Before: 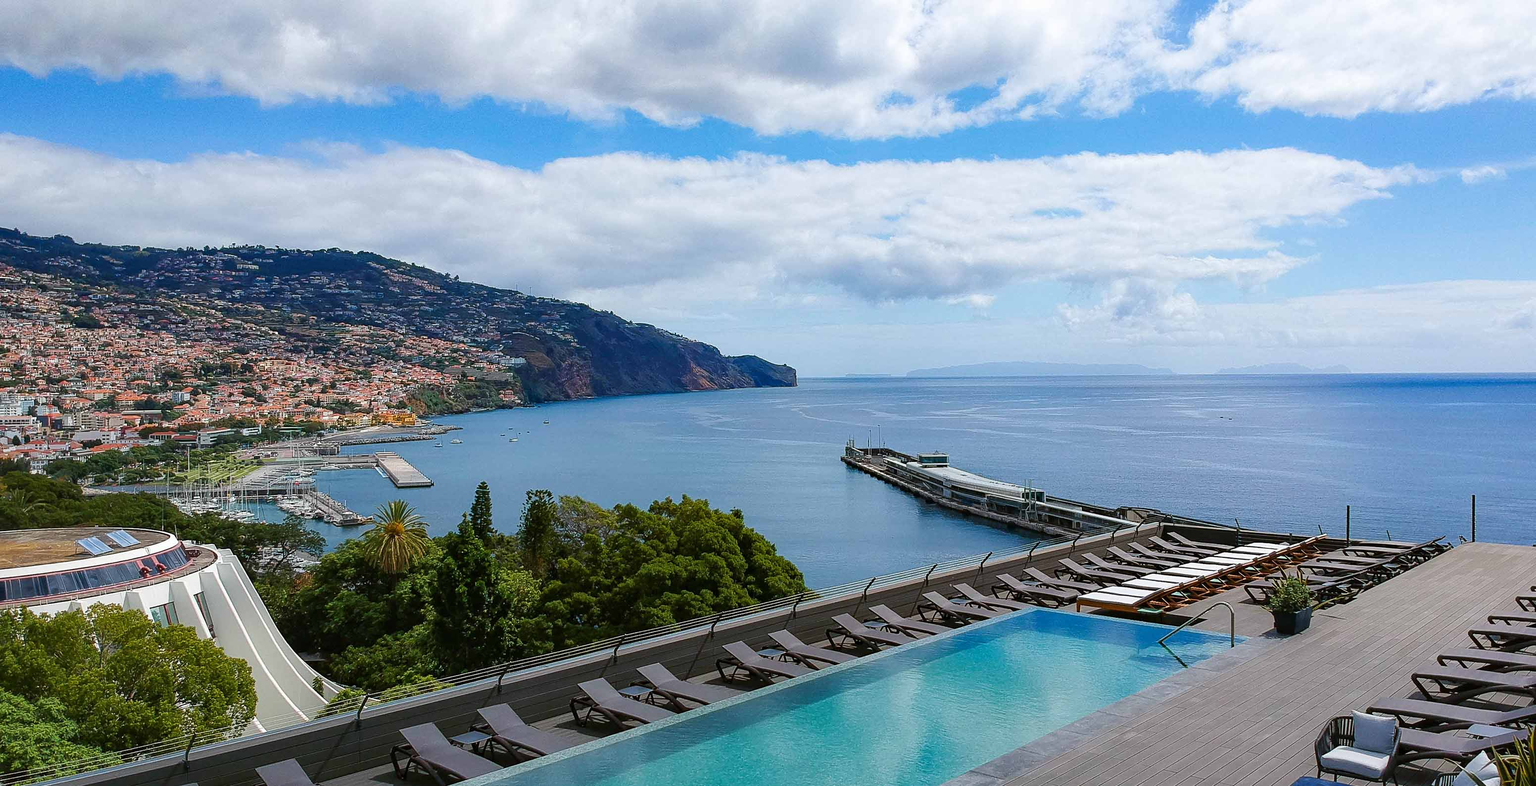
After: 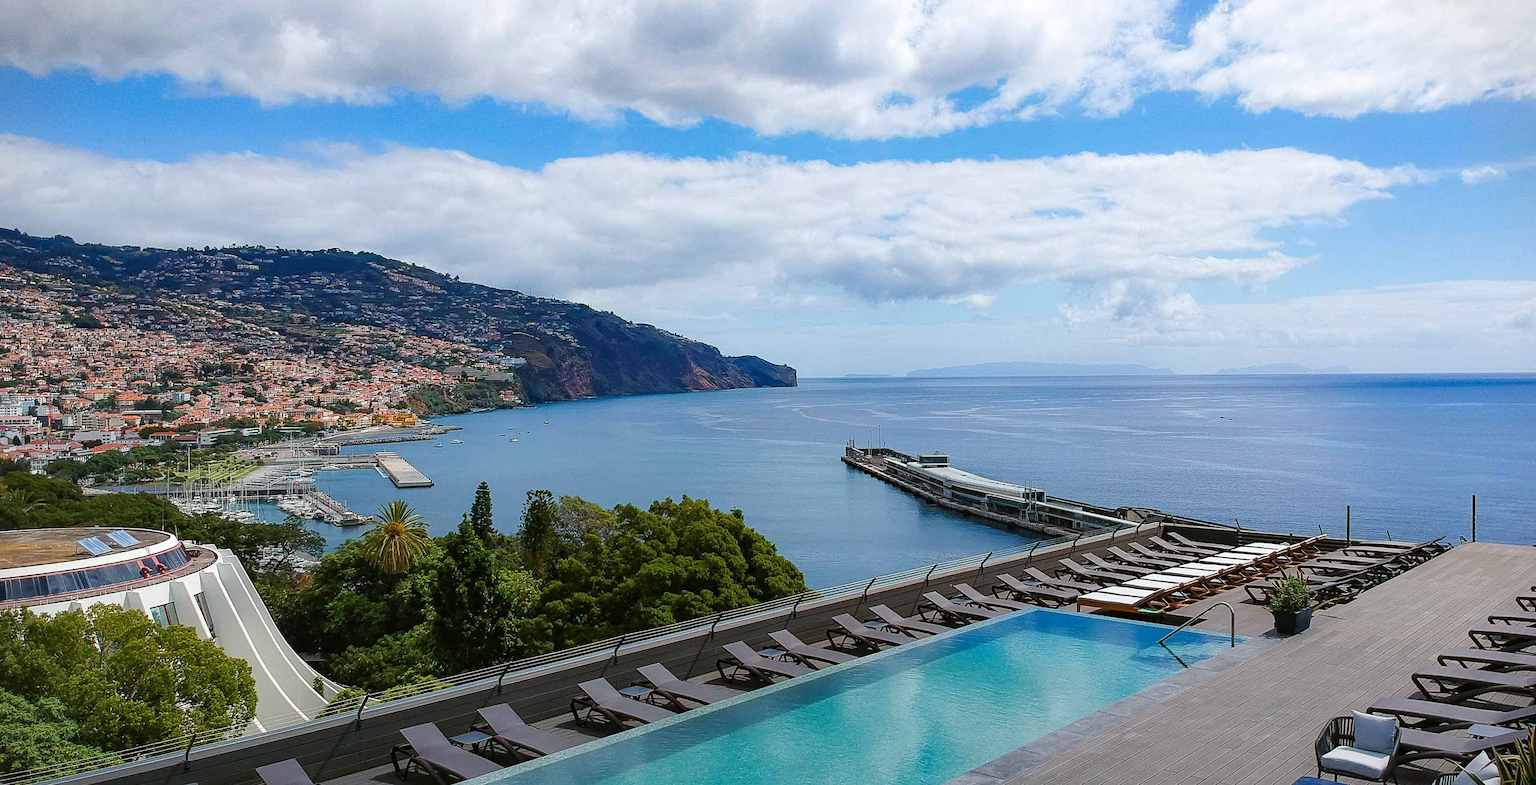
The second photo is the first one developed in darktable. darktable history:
vignetting: fall-off start 97.22%, width/height ratio 1.182
